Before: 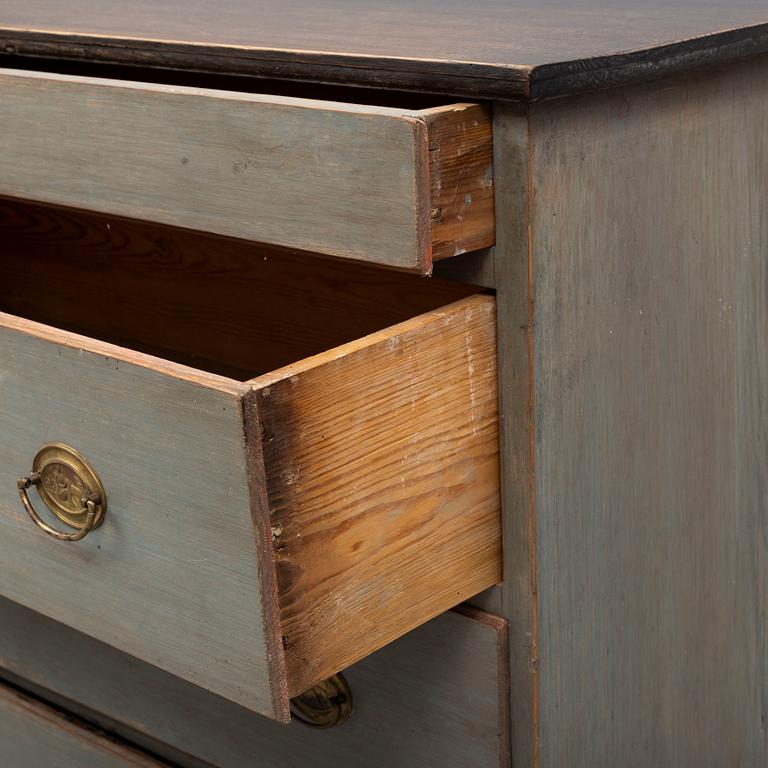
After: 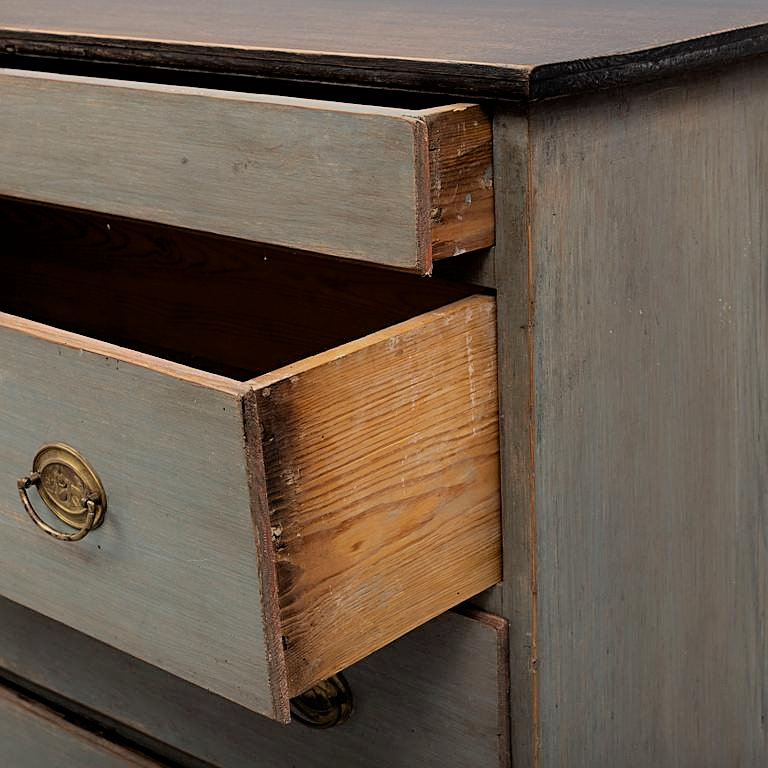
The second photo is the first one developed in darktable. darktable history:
filmic rgb: black relative exposure -7.7 EV, white relative exposure 4.41 EV, hardness 3.76, latitude 38.52%, contrast 0.98, highlights saturation mix 9.19%, shadows ↔ highlights balance 4.43%, color science v6 (2022)
exposure: compensate highlight preservation false
sharpen: on, module defaults
